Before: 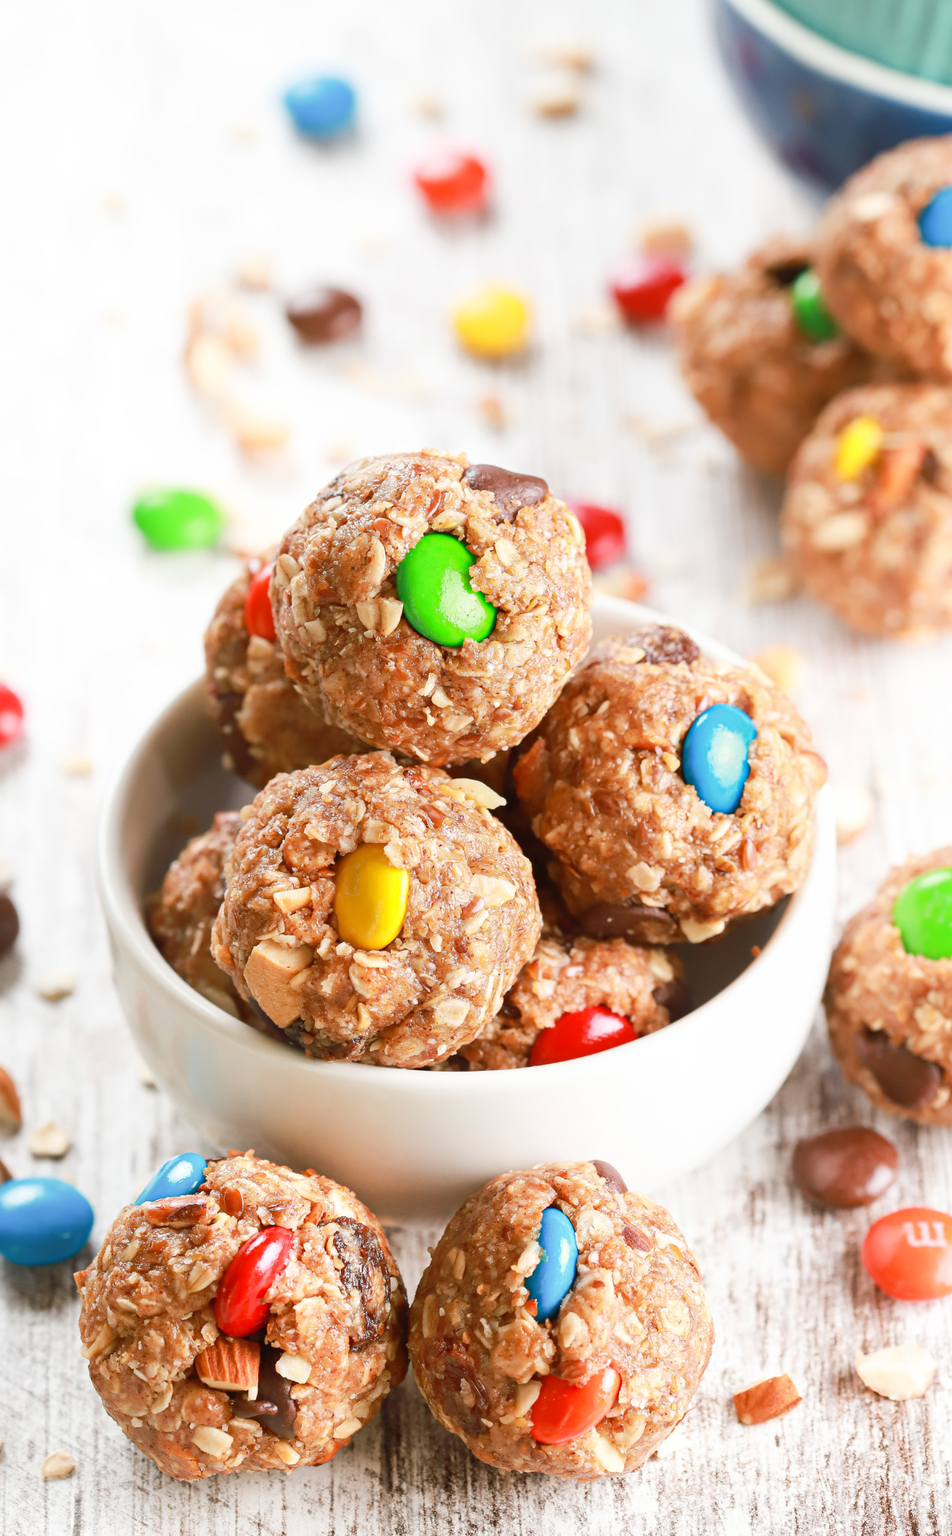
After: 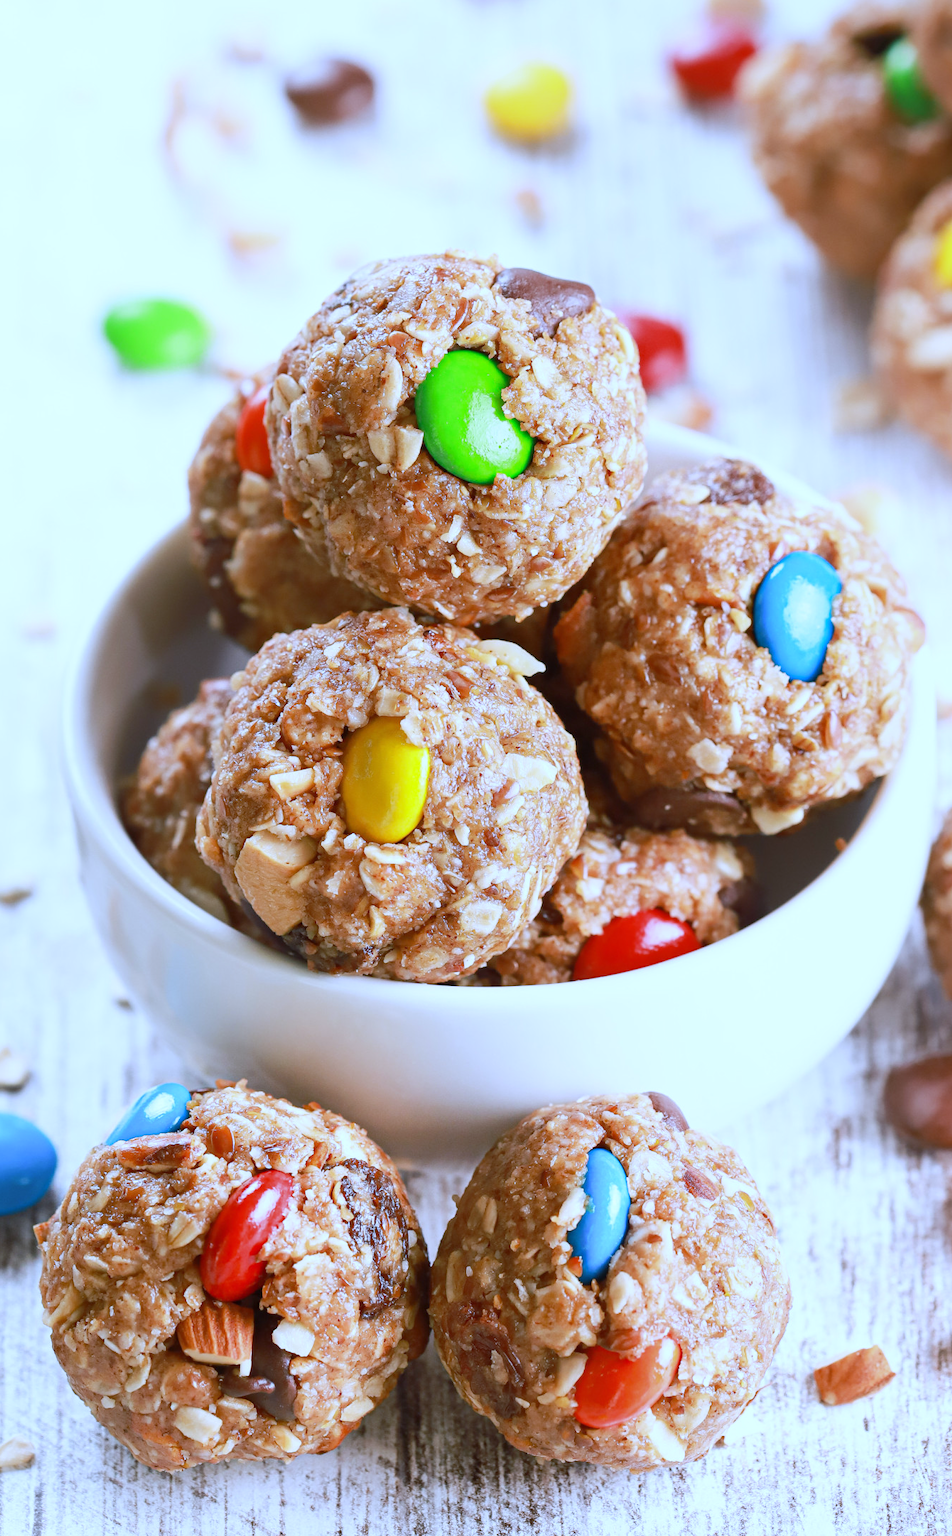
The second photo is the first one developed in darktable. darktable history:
white balance: red 0.871, blue 1.249
crop and rotate: left 4.842%, top 15.51%, right 10.668%
